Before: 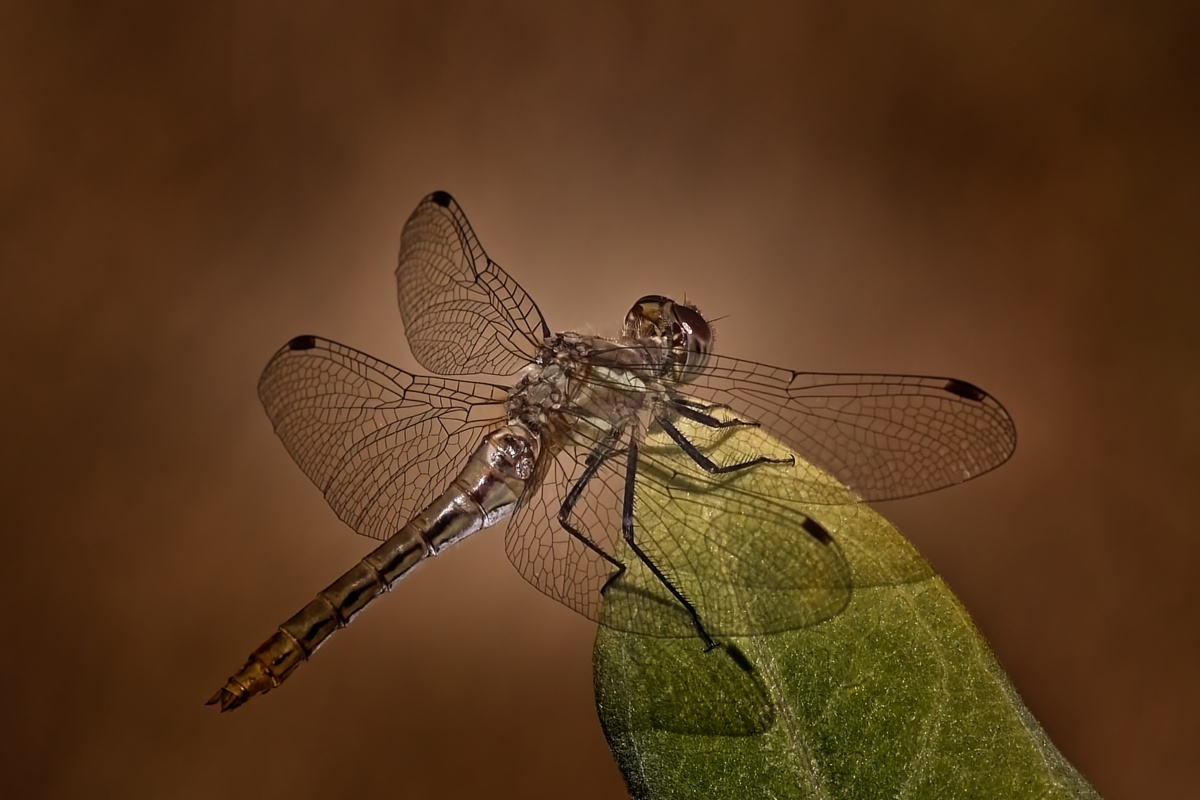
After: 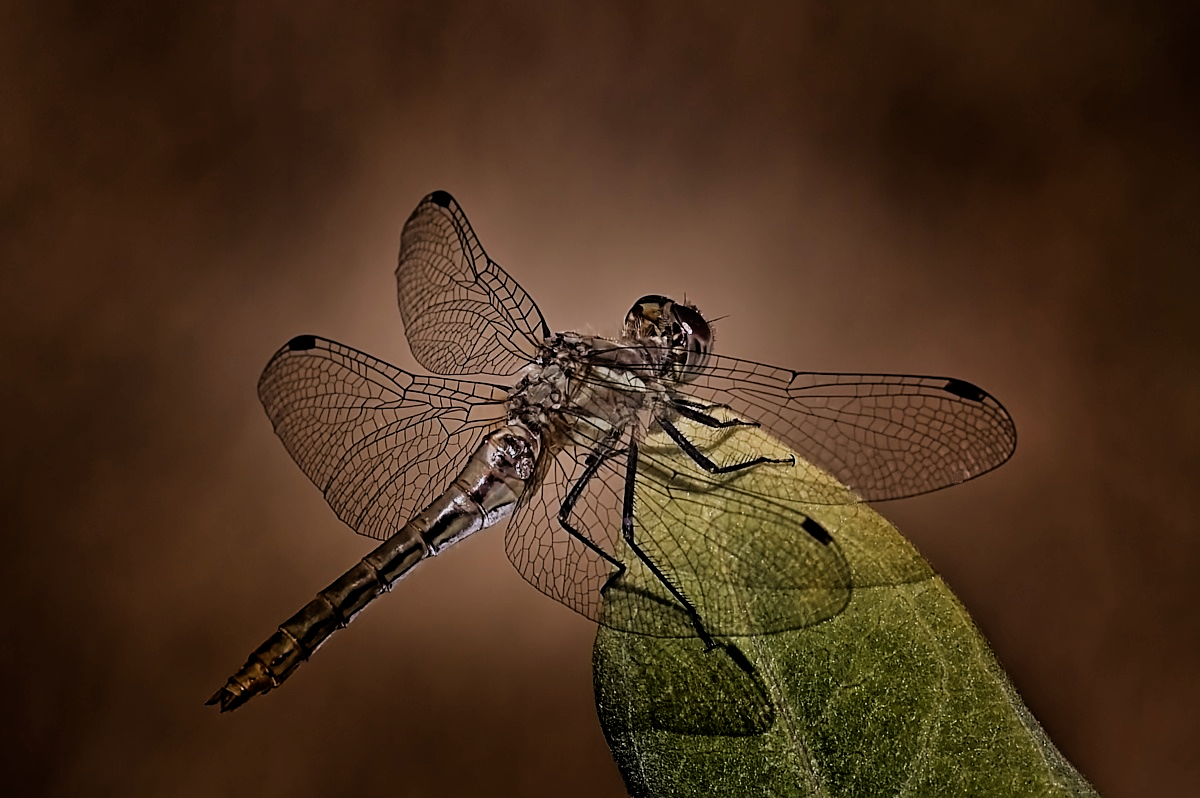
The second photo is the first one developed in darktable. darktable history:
filmic rgb: black relative exposure -5 EV, hardness 2.88, contrast 1.1
crop: top 0.05%, bottom 0.098%
sharpen: on, module defaults
color calibration: illuminant as shot in camera, x 0.358, y 0.373, temperature 4628.91 K
